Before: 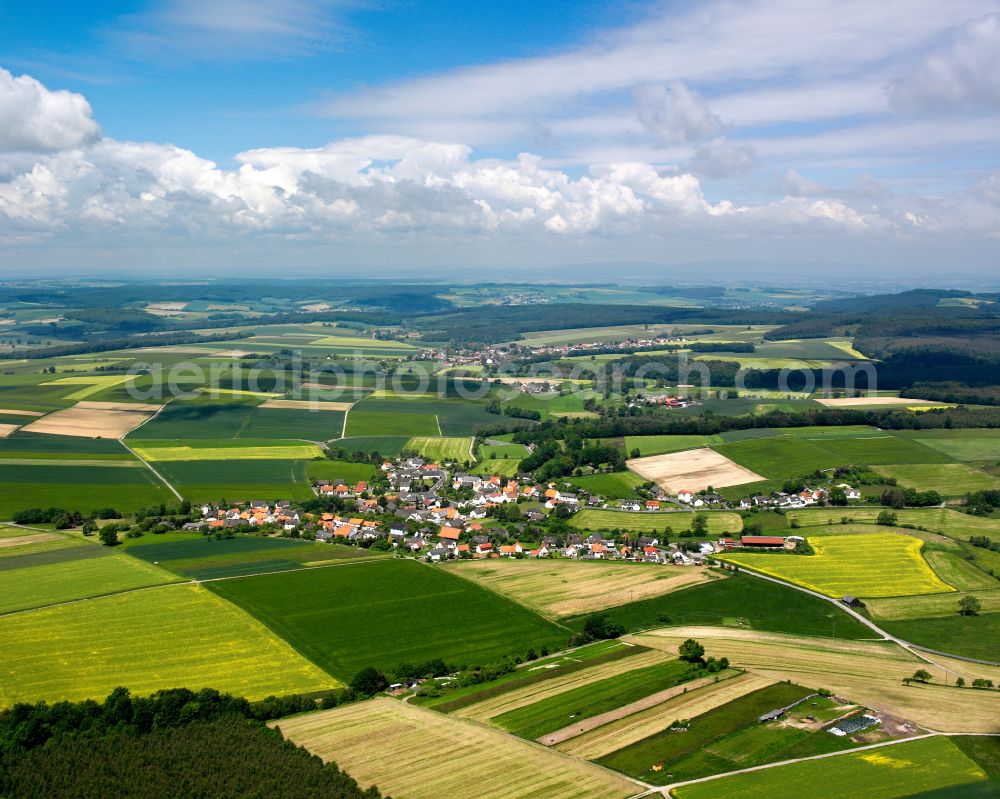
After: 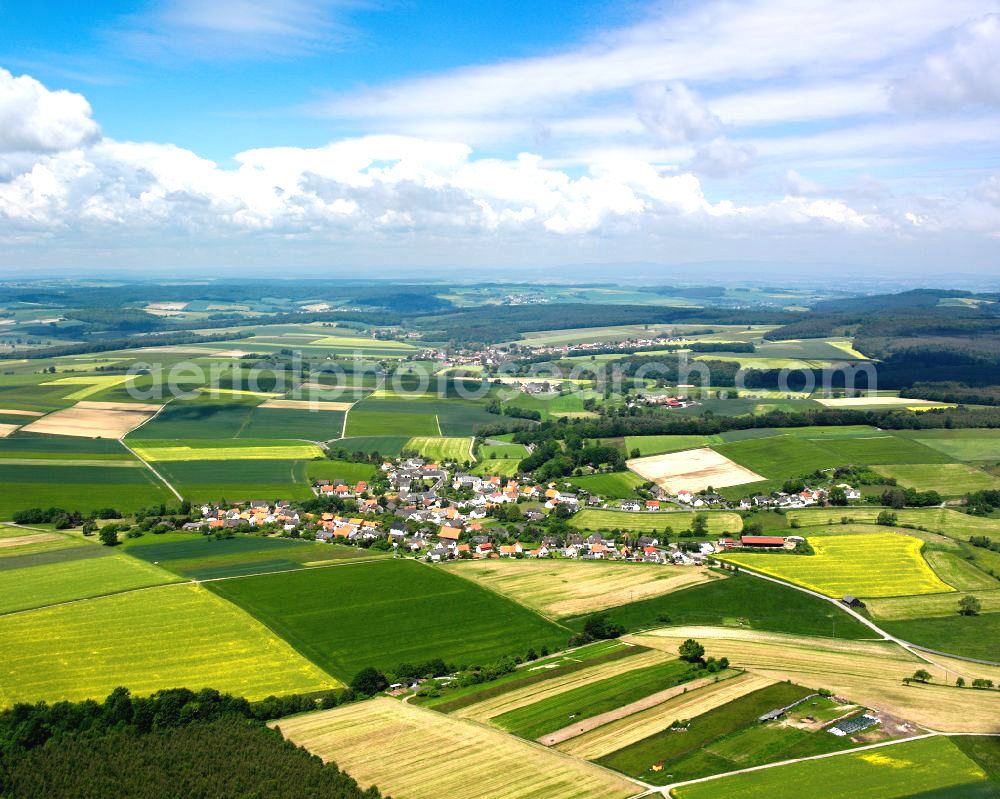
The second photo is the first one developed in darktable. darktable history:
exposure: black level correction -0.002, exposure 0.534 EV, compensate exposure bias true, compensate highlight preservation false
